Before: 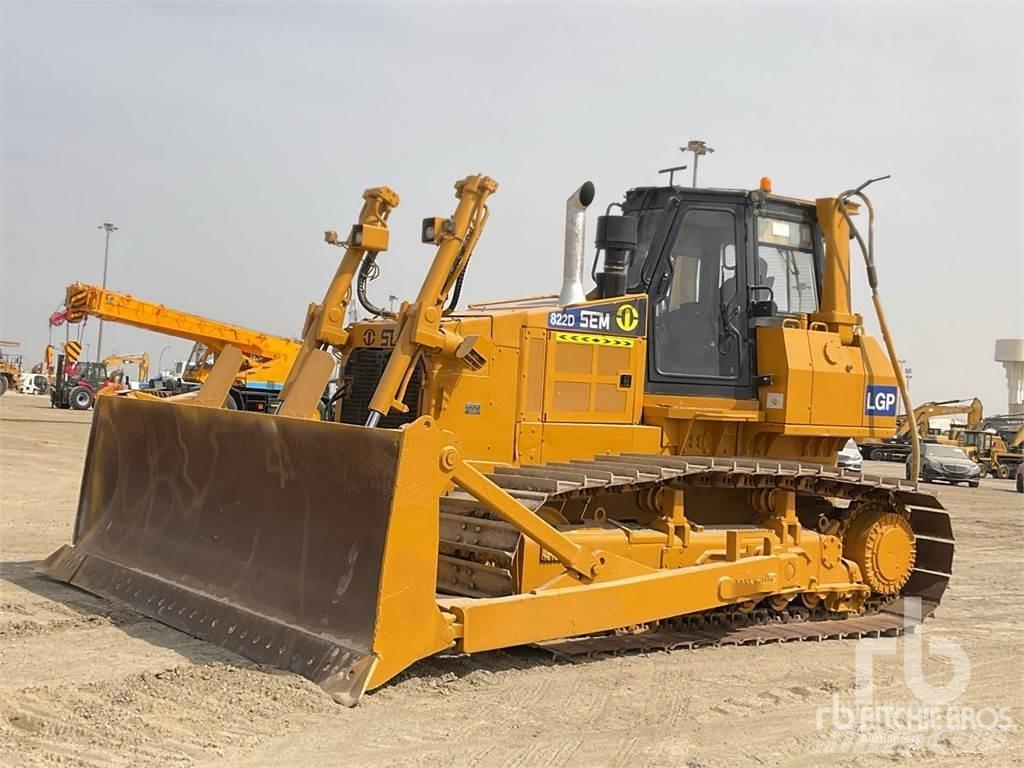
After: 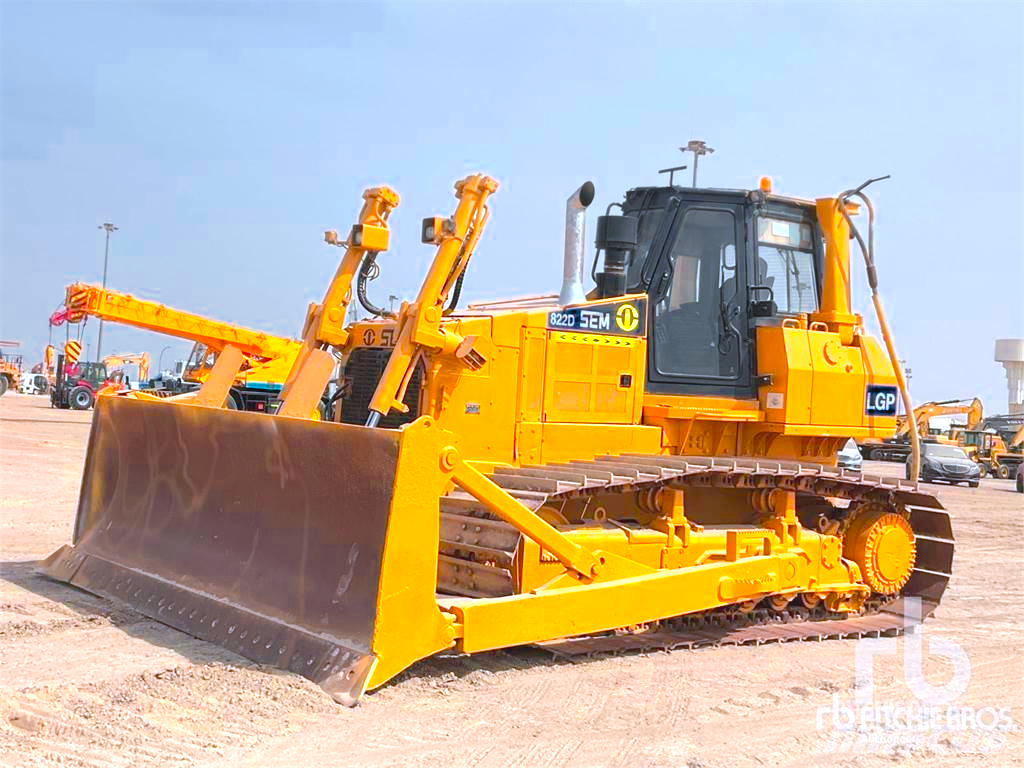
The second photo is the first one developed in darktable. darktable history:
contrast brightness saturation: contrast -0.1, saturation -0.1
color calibration: output R [1.422, -0.35, -0.252, 0], output G [-0.238, 1.259, -0.084, 0], output B [-0.081, -0.196, 1.58, 0], output brightness [0.49, 0.671, -0.57, 0], illuminant same as pipeline (D50), adaptation none (bypass), saturation algorithm version 1 (2020)
